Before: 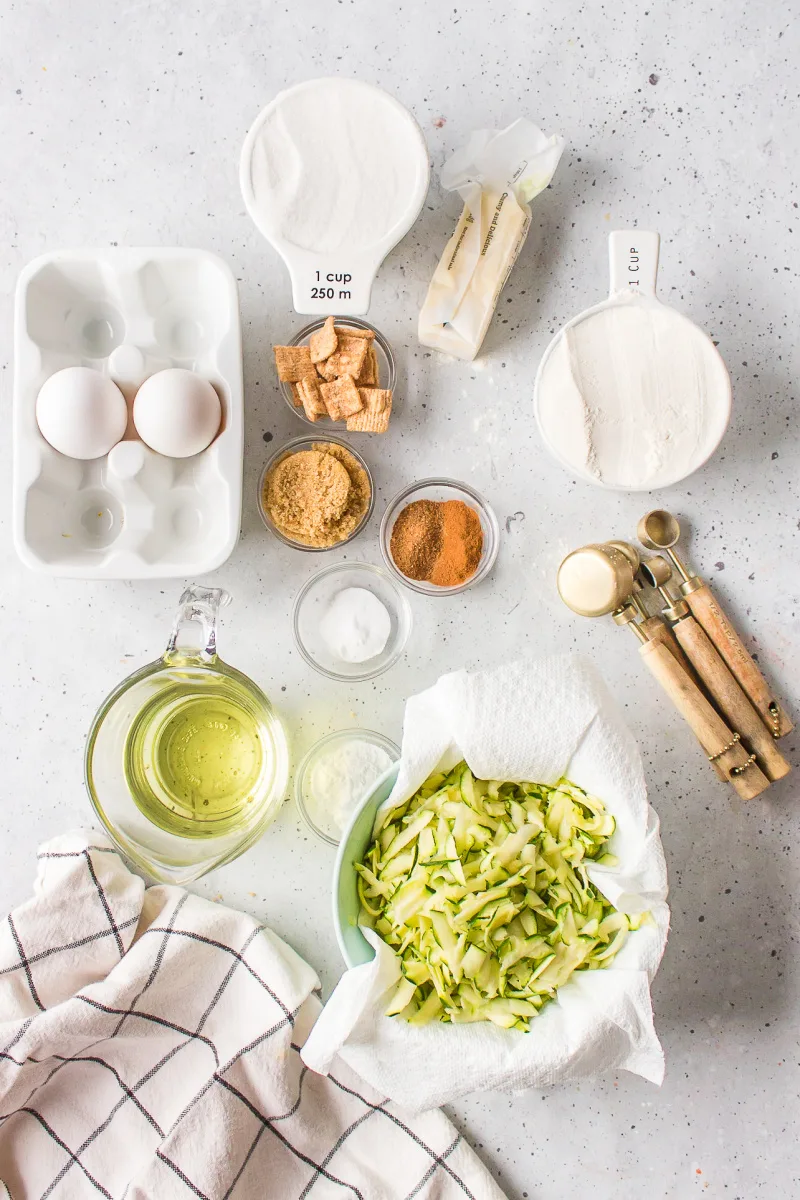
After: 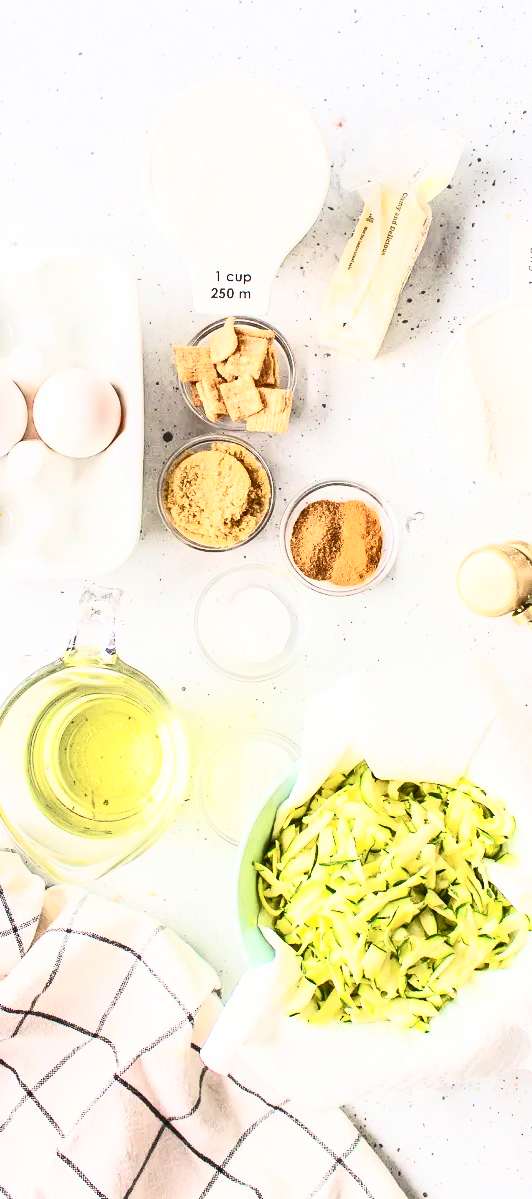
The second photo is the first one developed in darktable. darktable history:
crop and rotate: left 12.518%, right 20.902%
contrast brightness saturation: contrast 0.612, brightness 0.34, saturation 0.147
